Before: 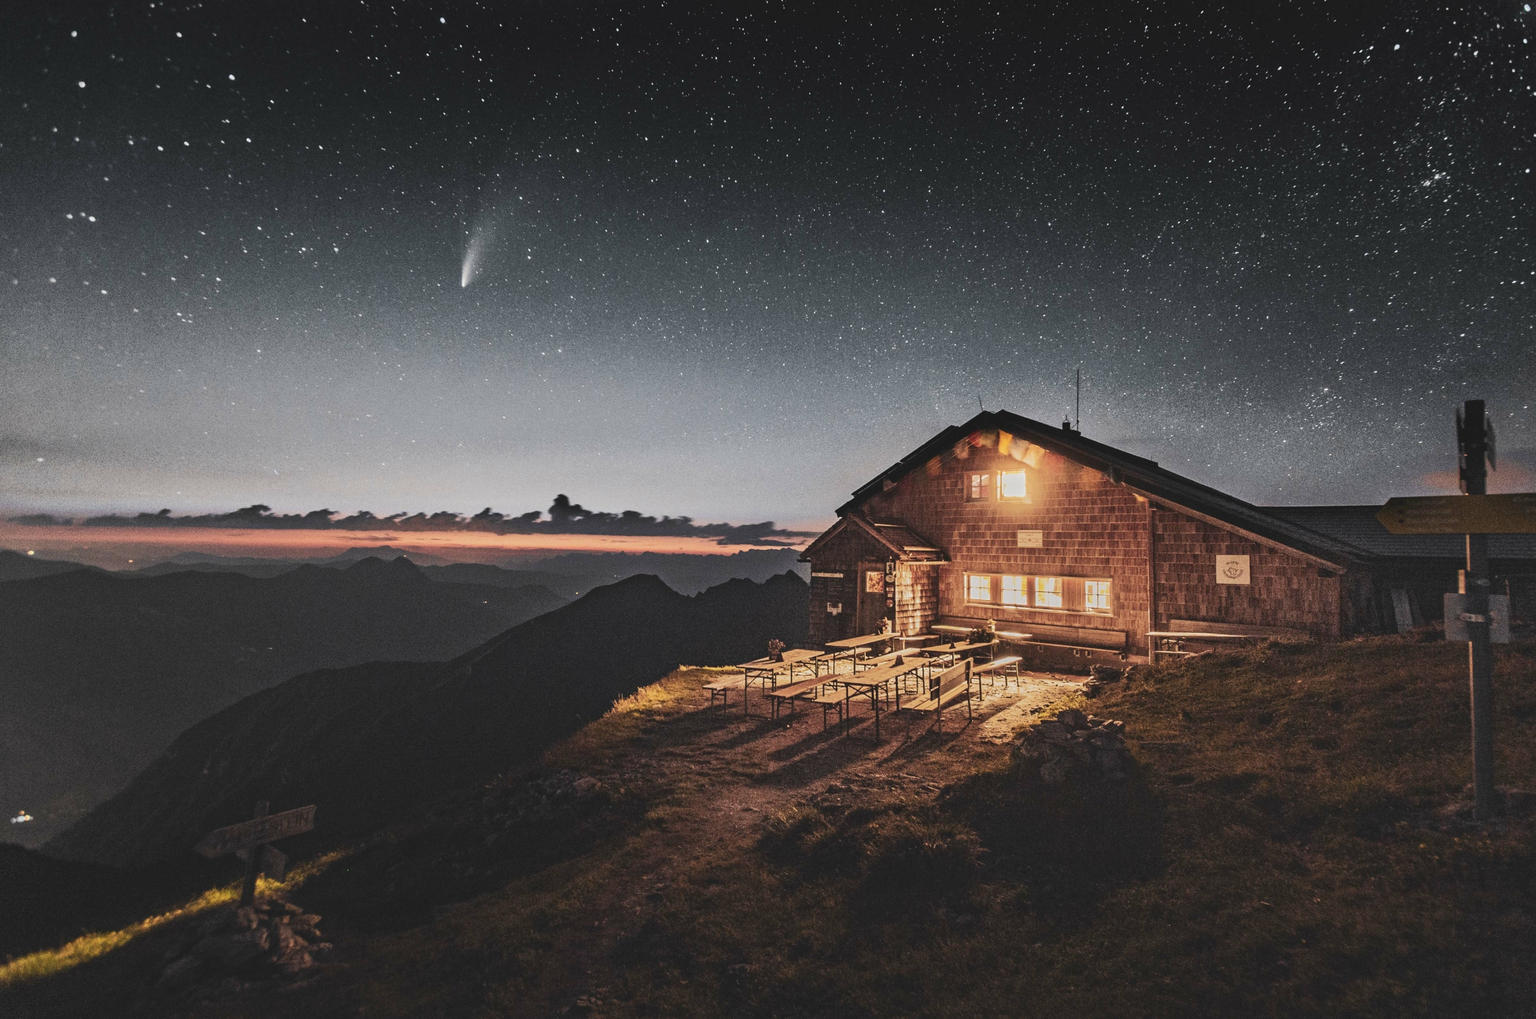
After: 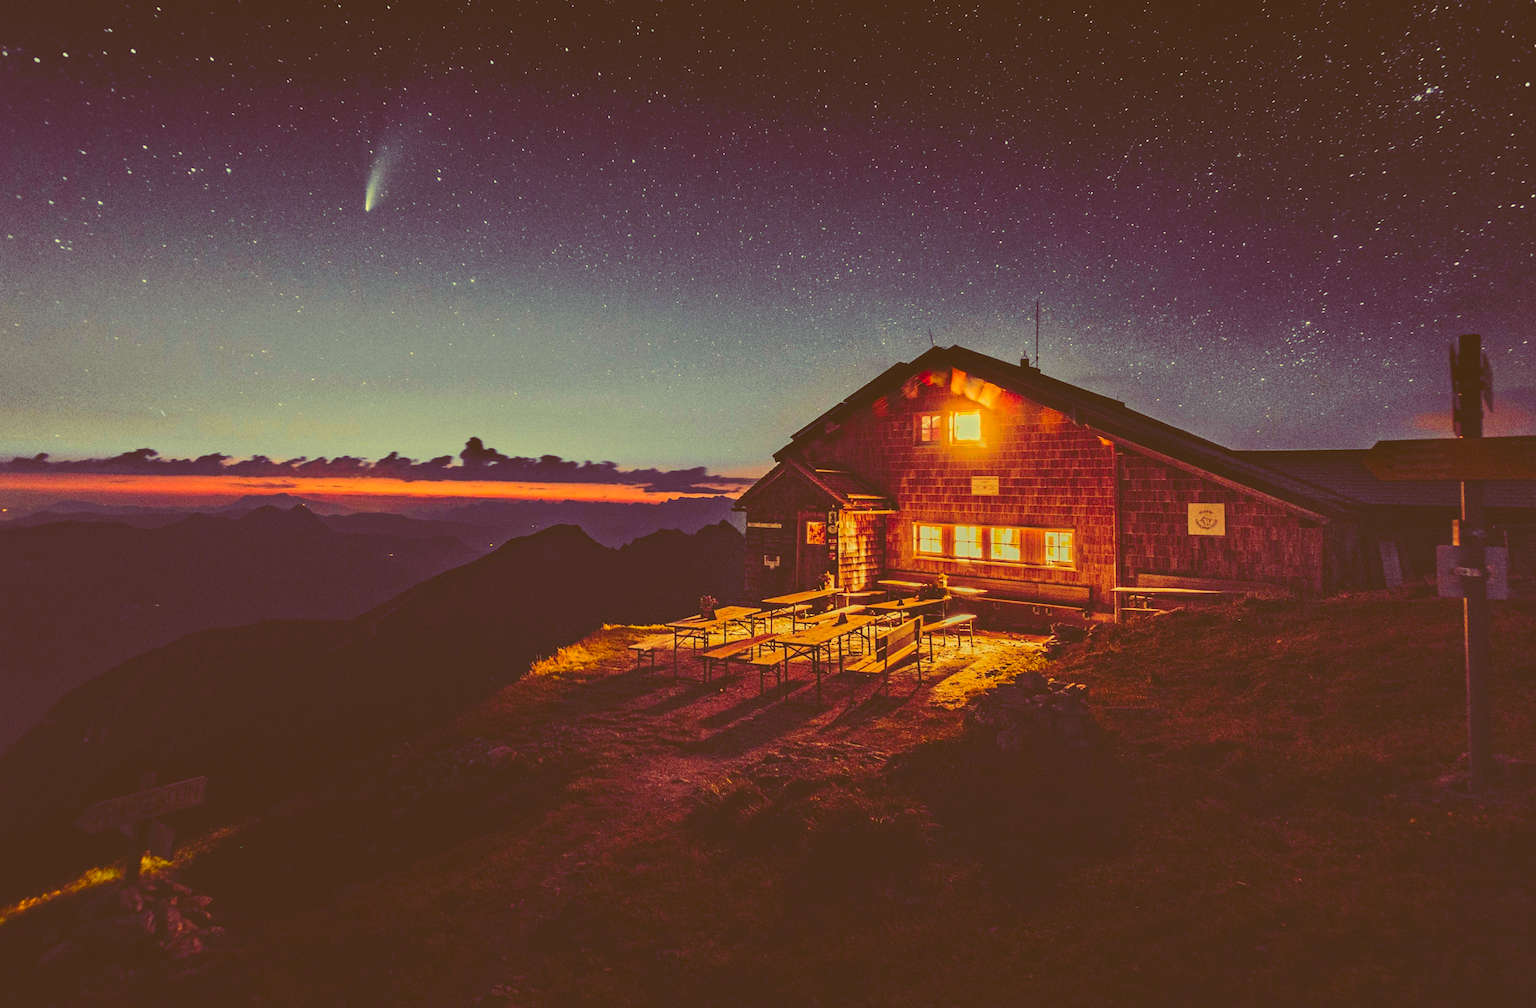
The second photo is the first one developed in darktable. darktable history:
rgb curve: curves: ch0 [(0, 0.186) (0.314, 0.284) (0.576, 0.466) (0.805, 0.691) (0.936, 0.886)]; ch1 [(0, 0.186) (0.314, 0.284) (0.581, 0.534) (0.771, 0.746) (0.936, 0.958)]; ch2 [(0, 0.216) (0.275, 0.39) (1, 1)], mode RGB, independent channels, compensate middle gray true, preserve colors none
crop and rotate: left 8.262%, top 9.226%
color correction: highlights a* 10.44, highlights b* 30.04, shadows a* 2.73, shadows b* 17.51, saturation 1.72
